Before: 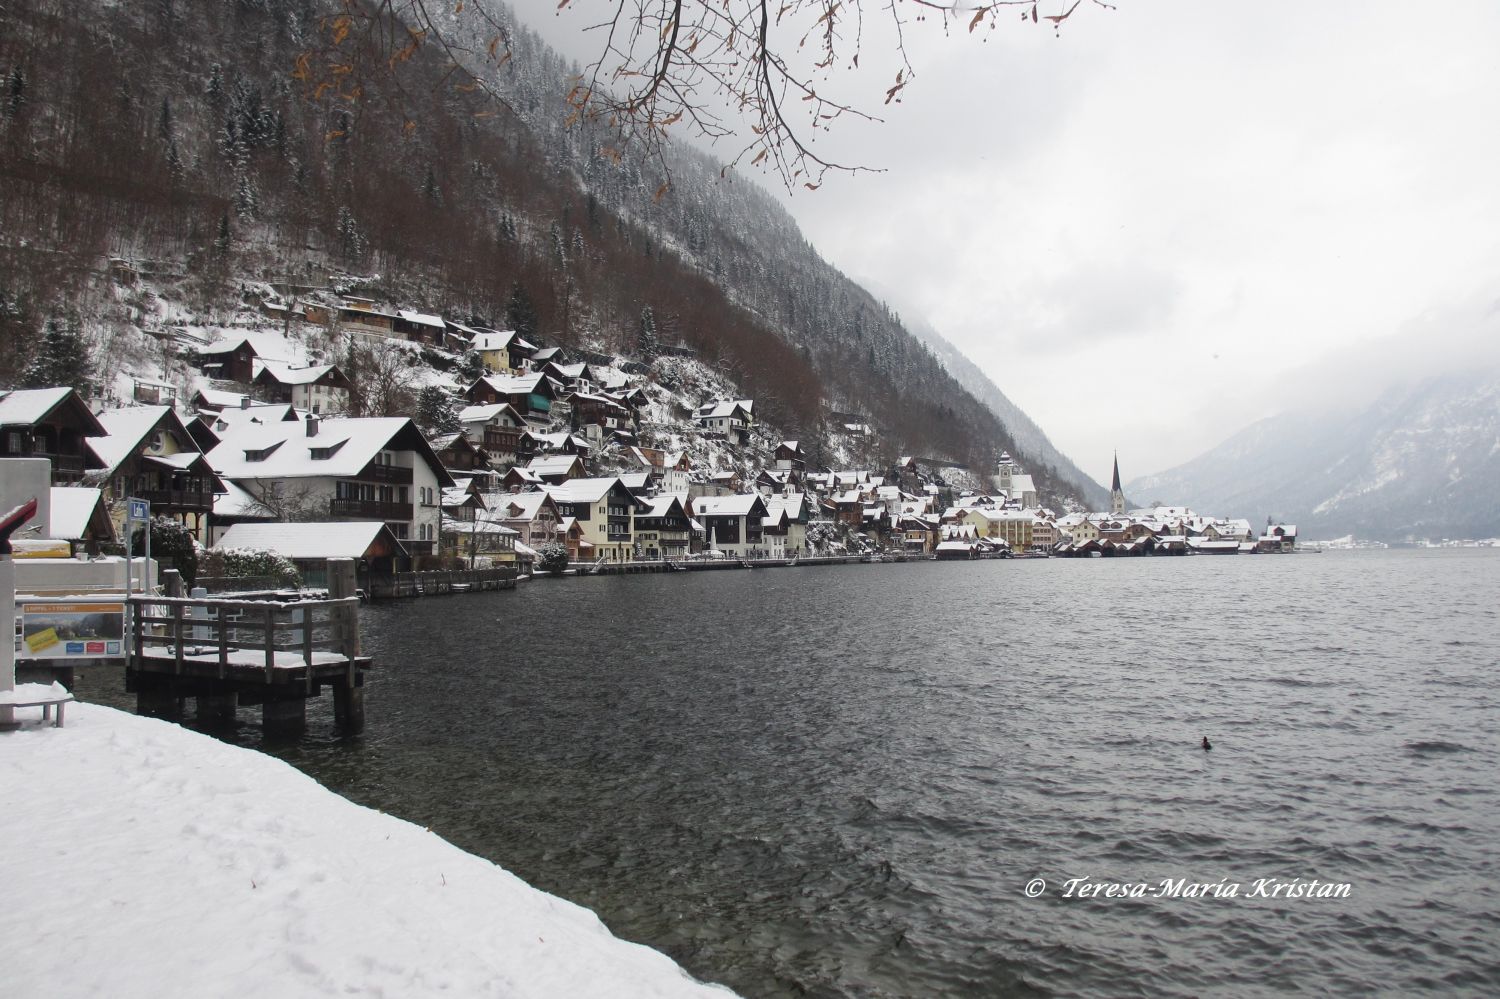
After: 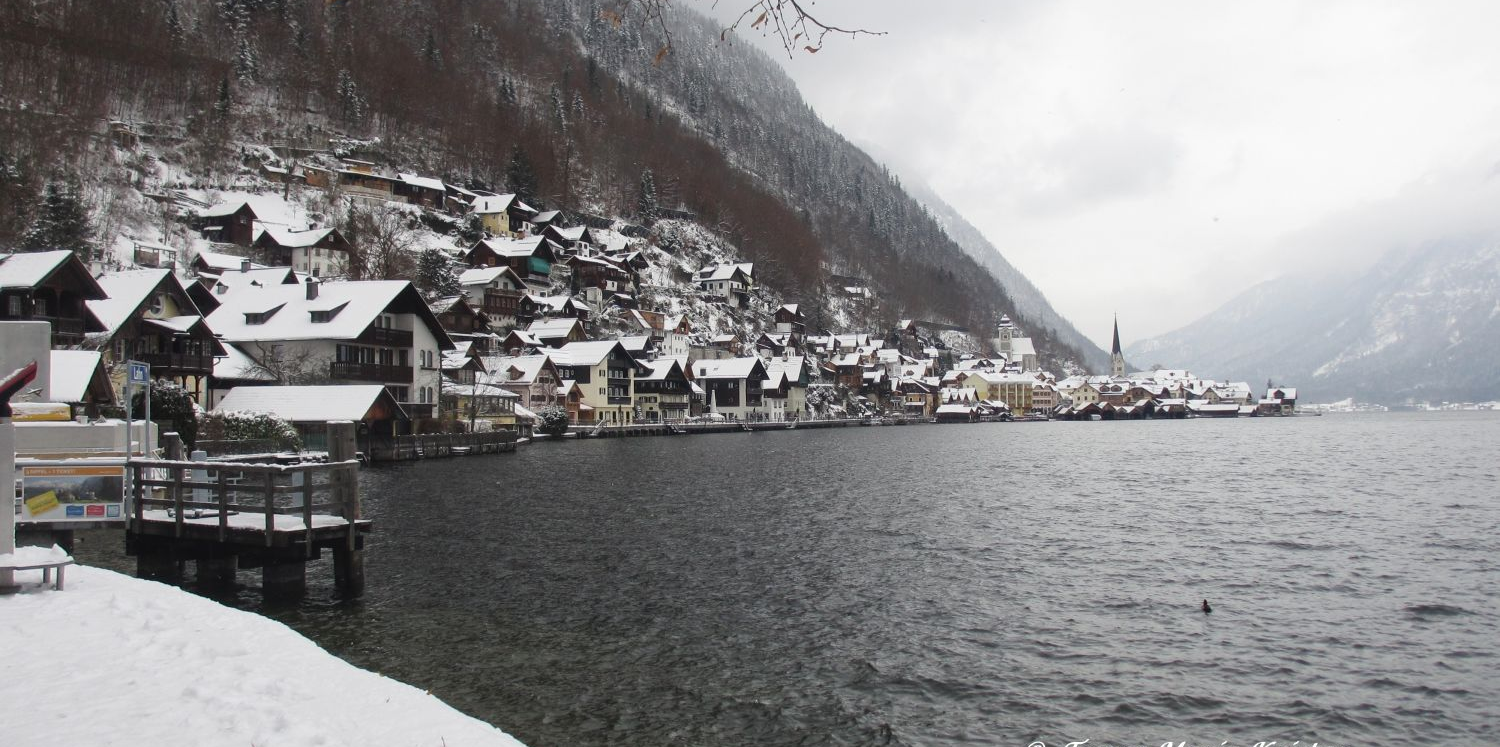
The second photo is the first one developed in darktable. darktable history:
crop: top 13.774%, bottom 11.176%
